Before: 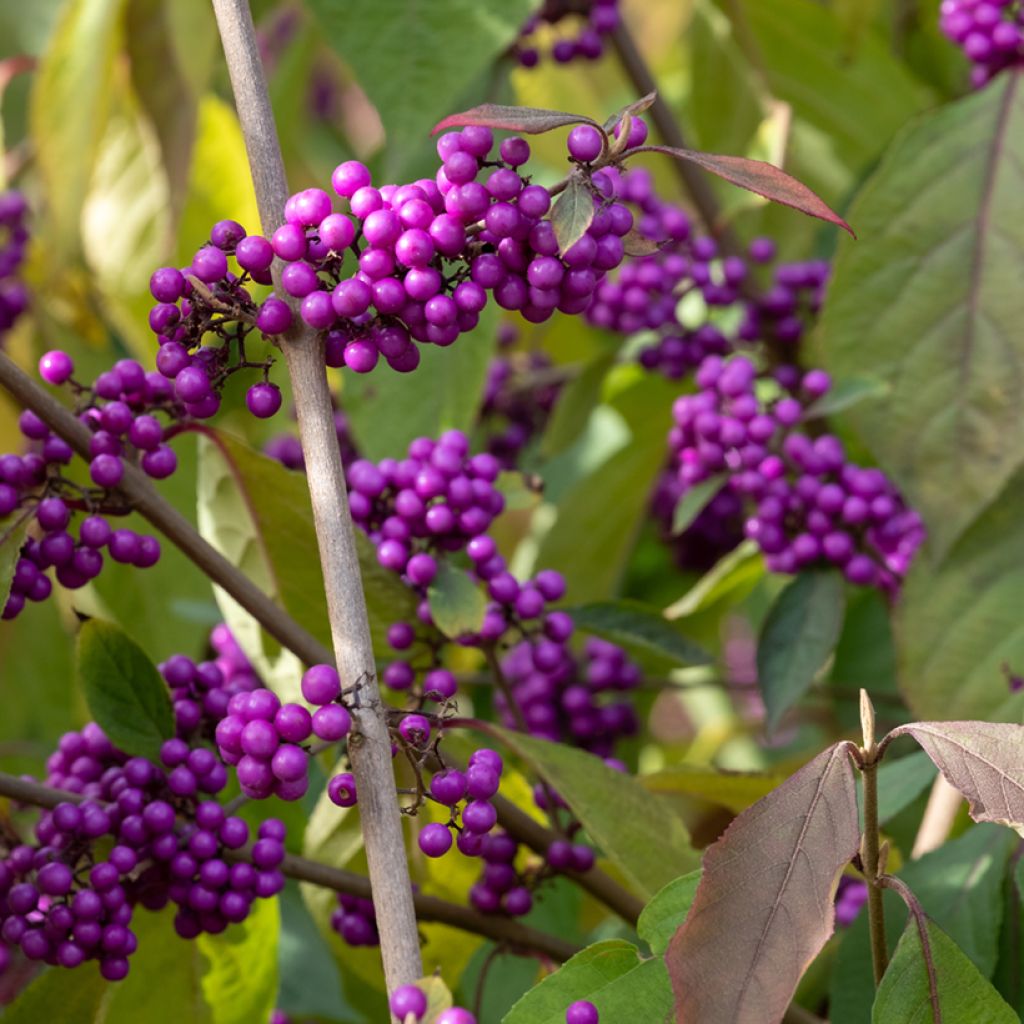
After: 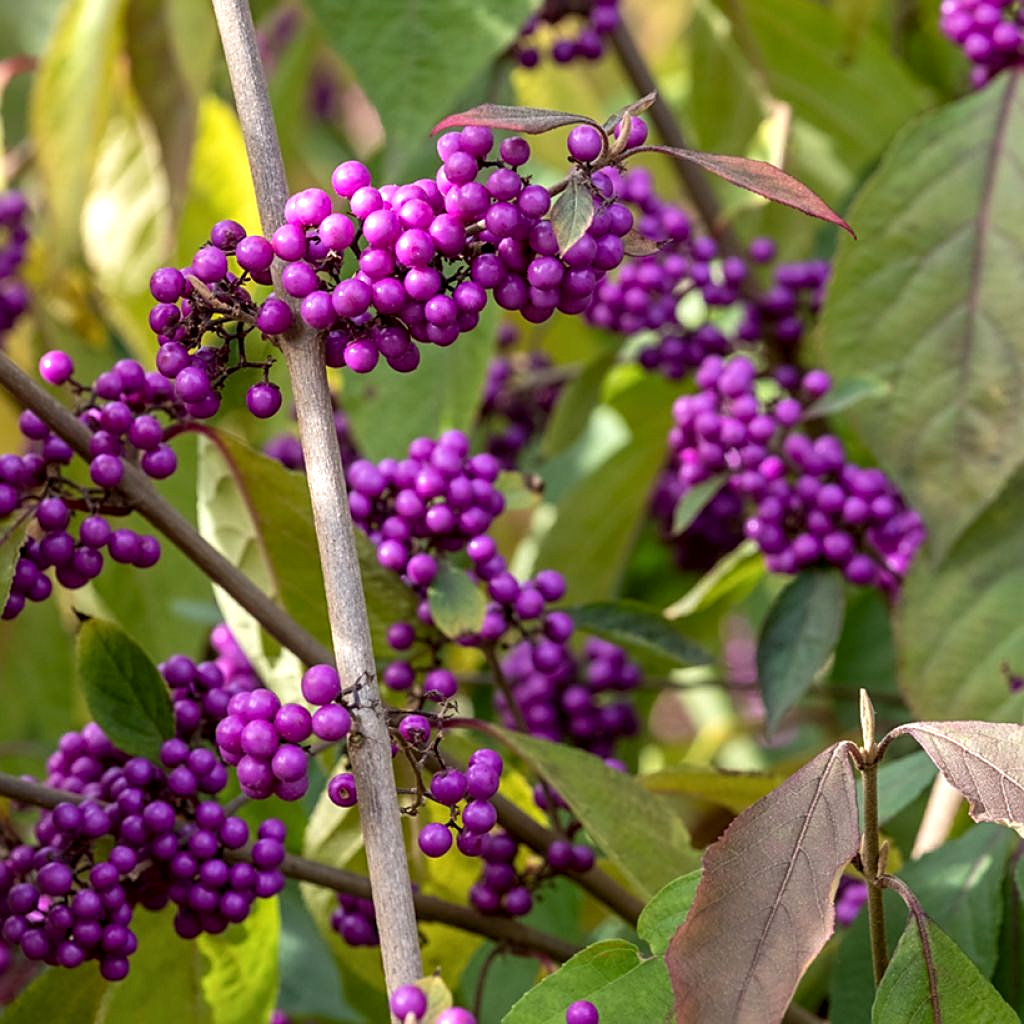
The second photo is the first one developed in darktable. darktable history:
exposure: exposure 0.216 EV, compensate exposure bias true, compensate highlight preservation false
sharpen: on, module defaults
local contrast: on, module defaults
